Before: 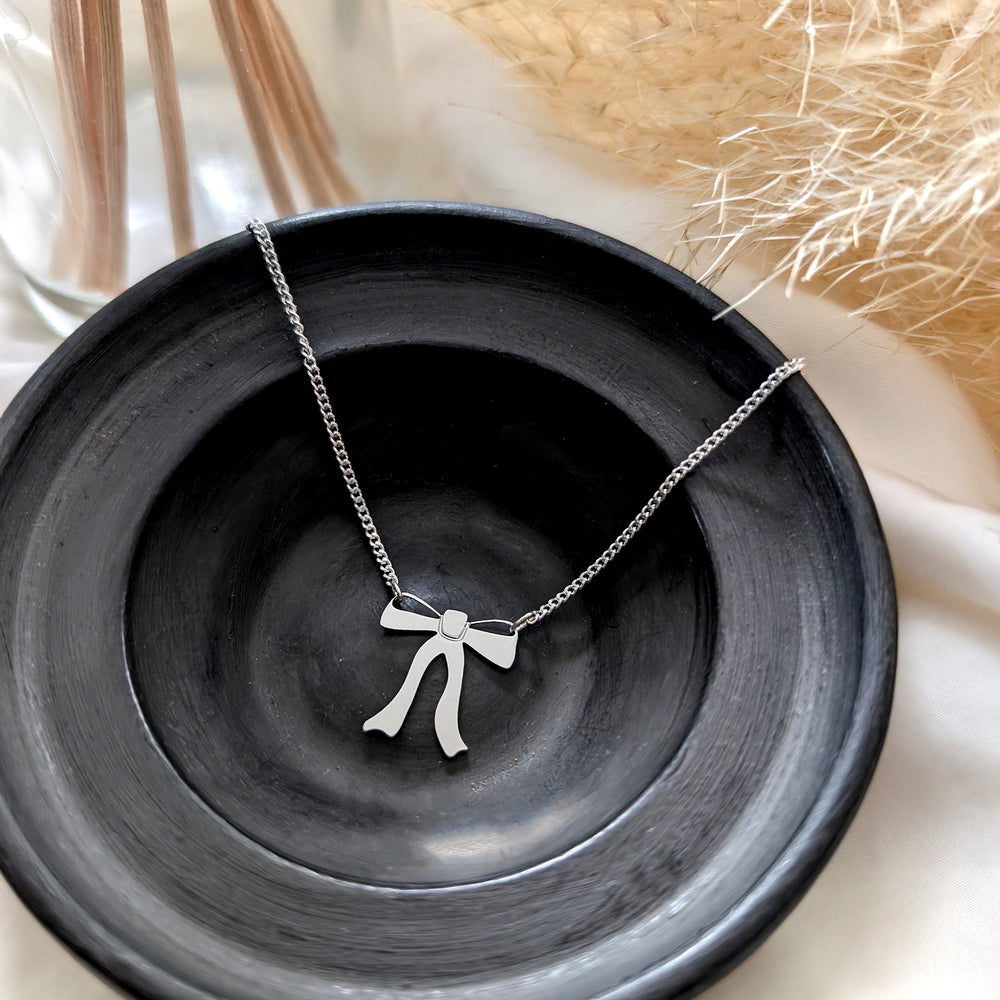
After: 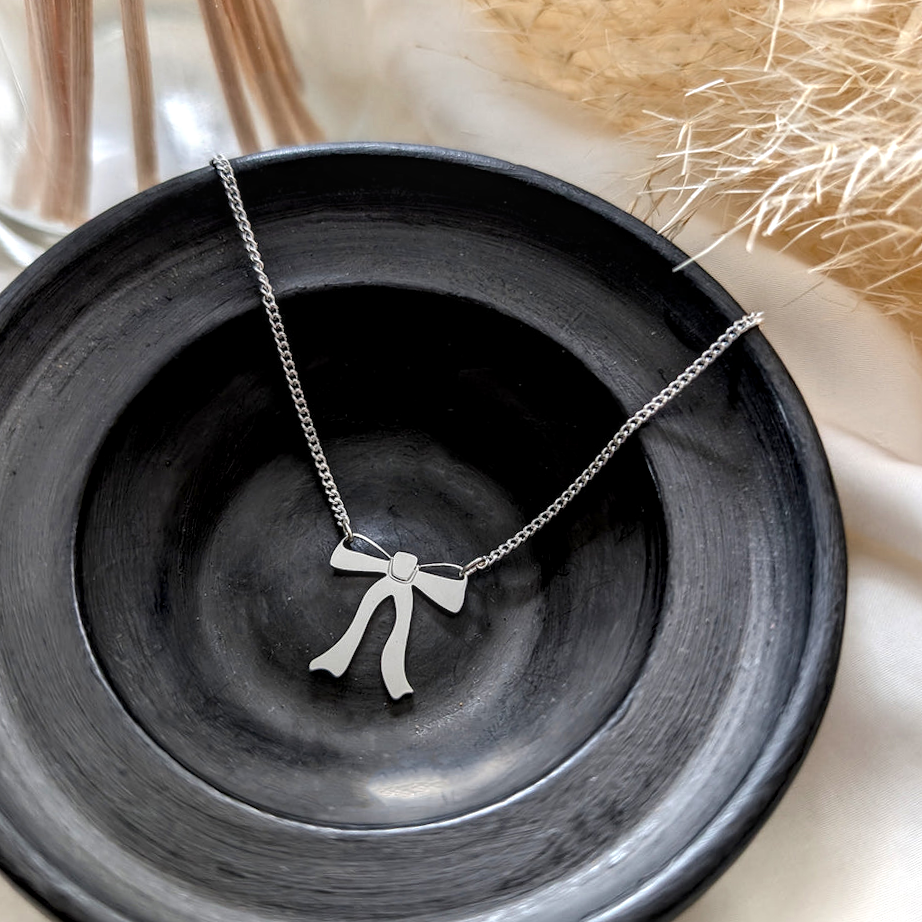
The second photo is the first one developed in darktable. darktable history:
crop and rotate: angle -1.96°, left 3.097%, top 4.154%, right 1.586%, bottom 0.529%
tone equalizer: on, module defaults
local contrast: detail 130%
